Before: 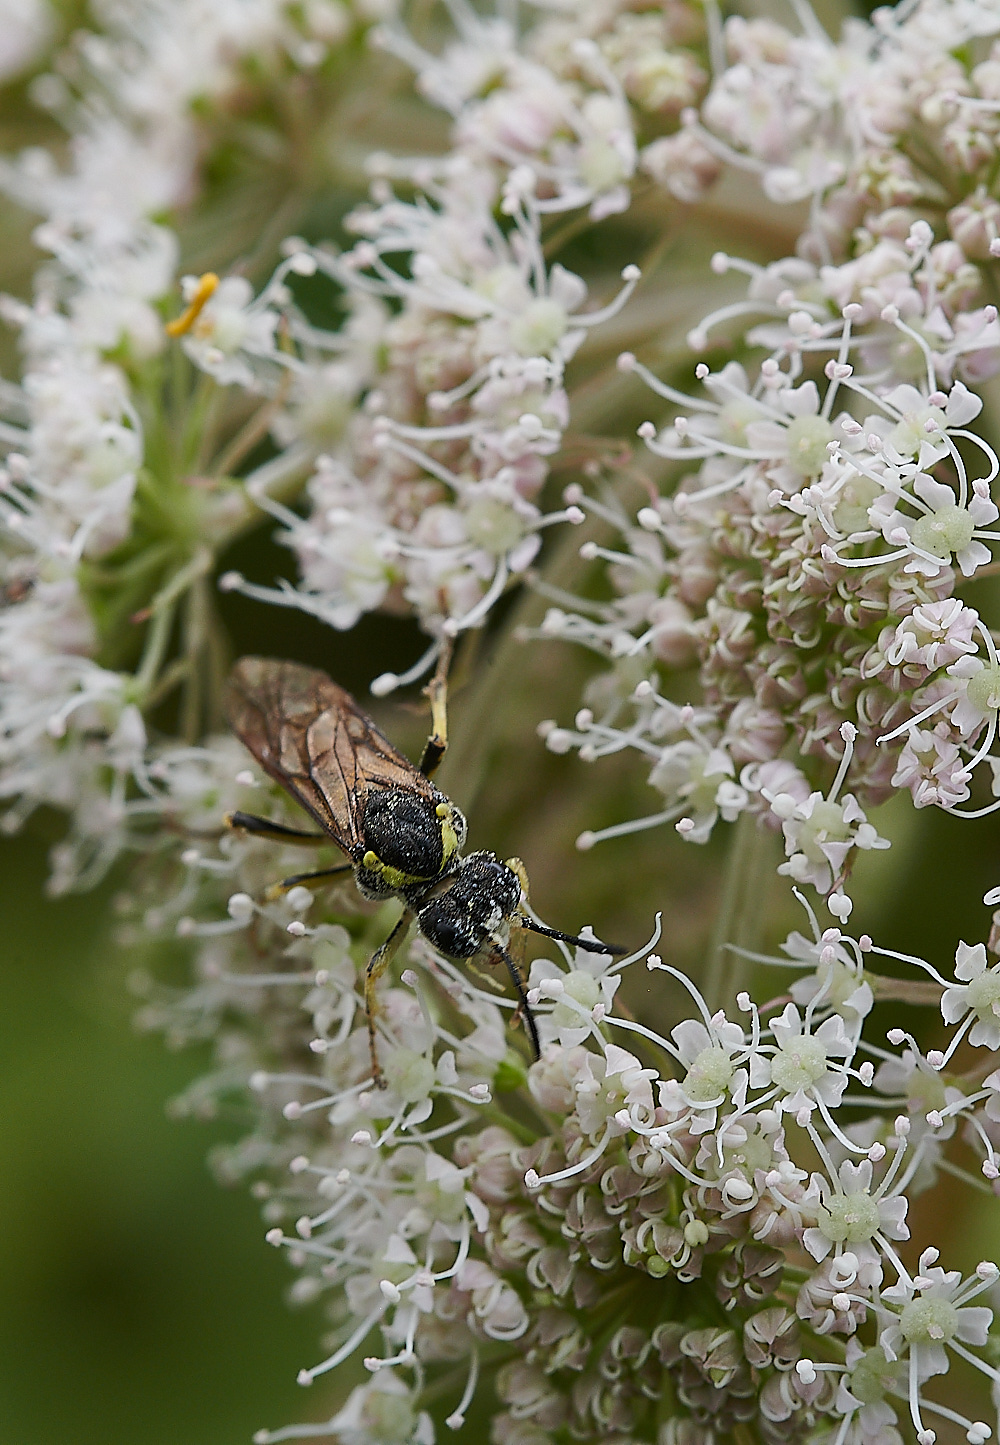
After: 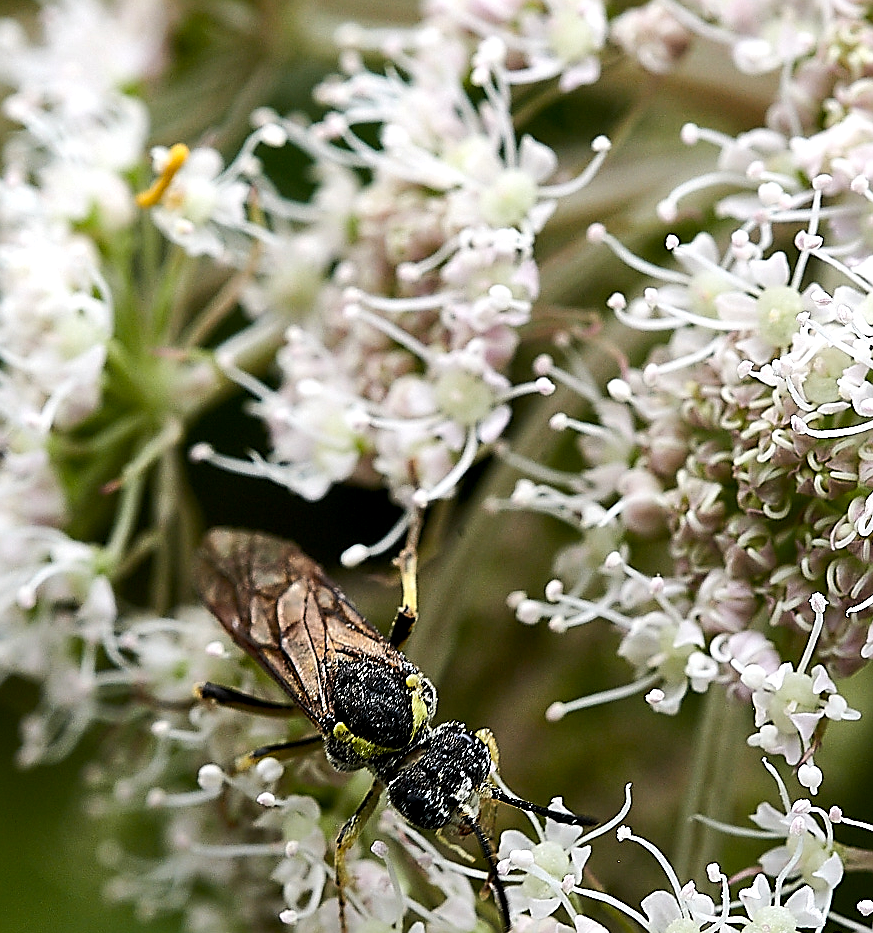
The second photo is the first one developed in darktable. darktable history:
exposure: black level correction 0.009, compensate highlight preservation false
tone equalizer: -8 EV -0.75 EV, -7 EV -0.7 EV, -6 EV -0.6 EV, -5 EV -0.4 EV, -3 EV 0.4 EV, -2 EV 0.6 EV, -1 EV 0.7 EV, +0 EV 0.75 EV, edges refinement/feathering 500, mask exposure compensation -1.57 EV, preserve details no
base curve: exposure shift 0, preserve colors none
sharpen: on, module defaults
crop: left 3.015%, top 8.969%, right 9.647%, bottom 26.457%
